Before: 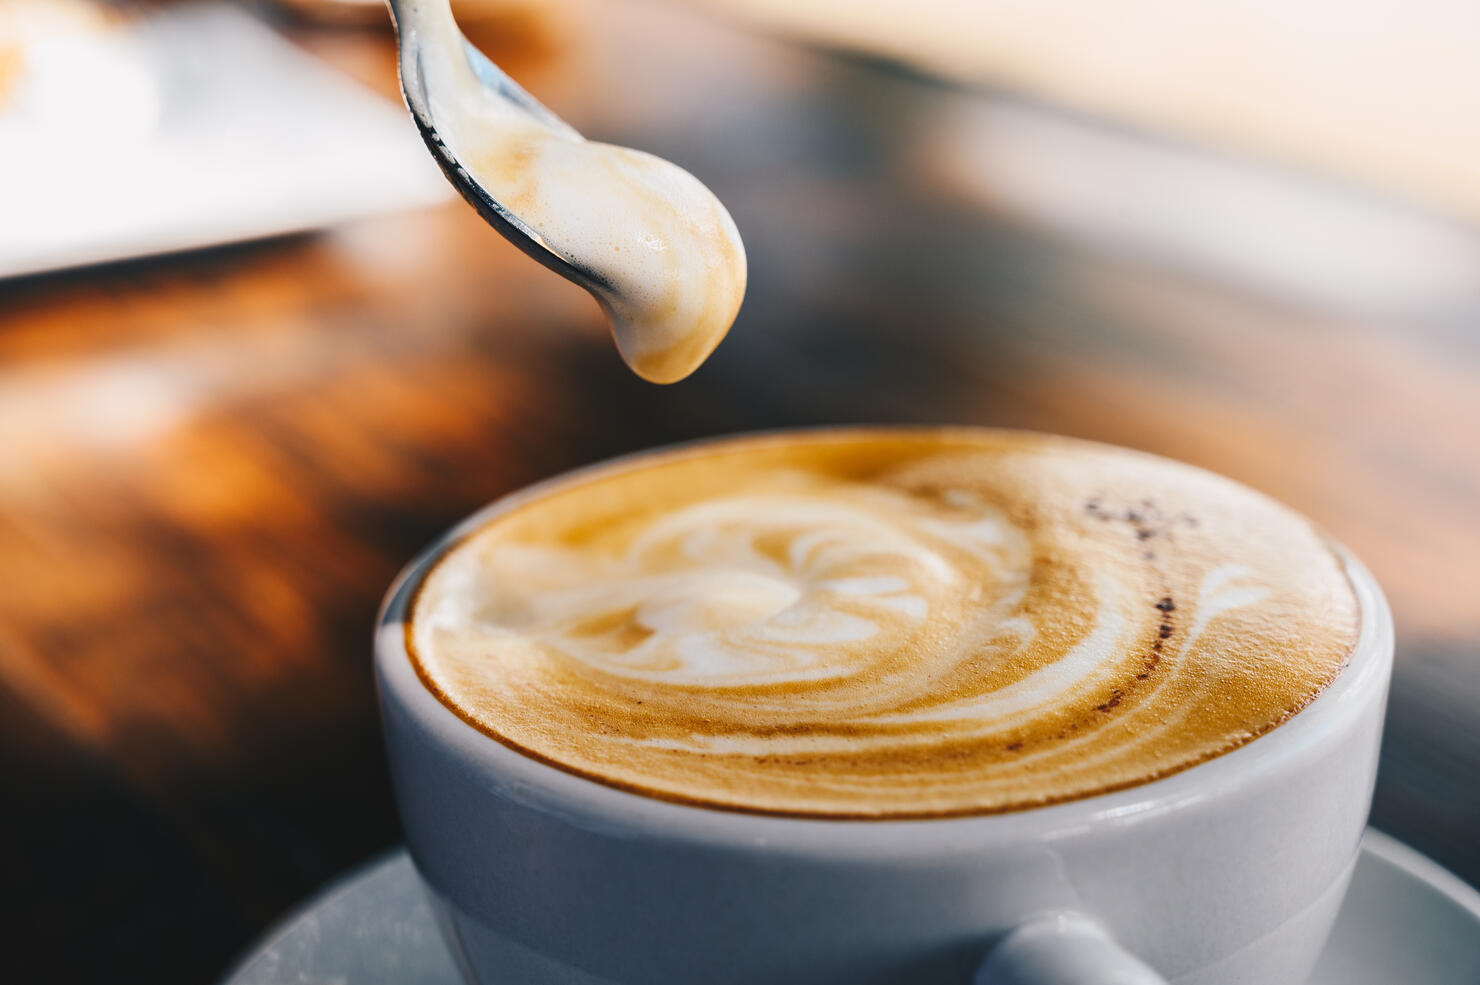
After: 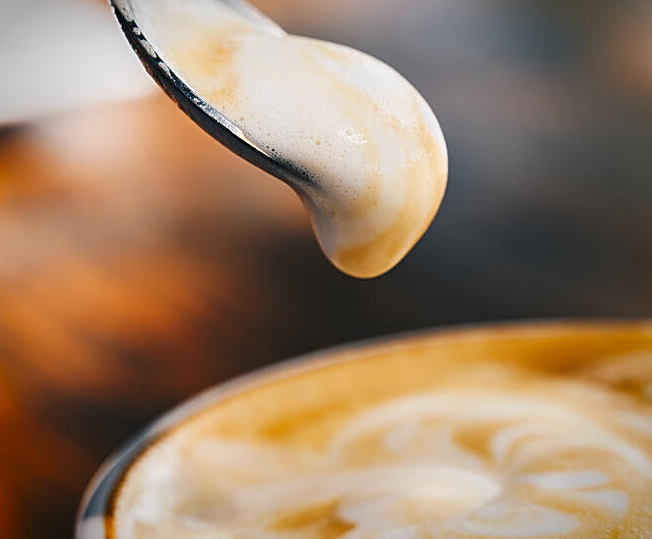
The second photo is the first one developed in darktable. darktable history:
crop: left 20.248%, top 10.86%, right 35.675%, bottom 34.321%
sharpen: on, module defaults
vignetting: fall-off start 88.53%, fall-off radius 44.2%, saturation 0.376, width/height ratio 1.161
